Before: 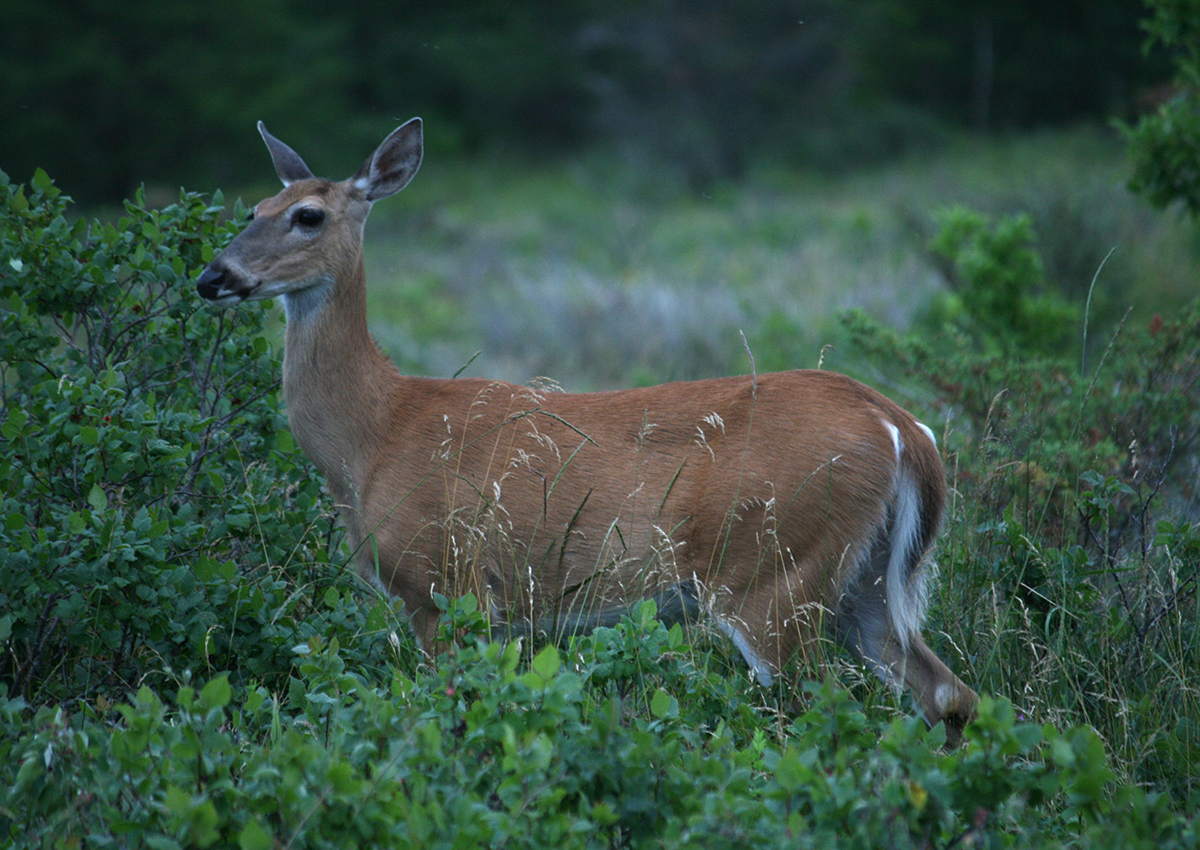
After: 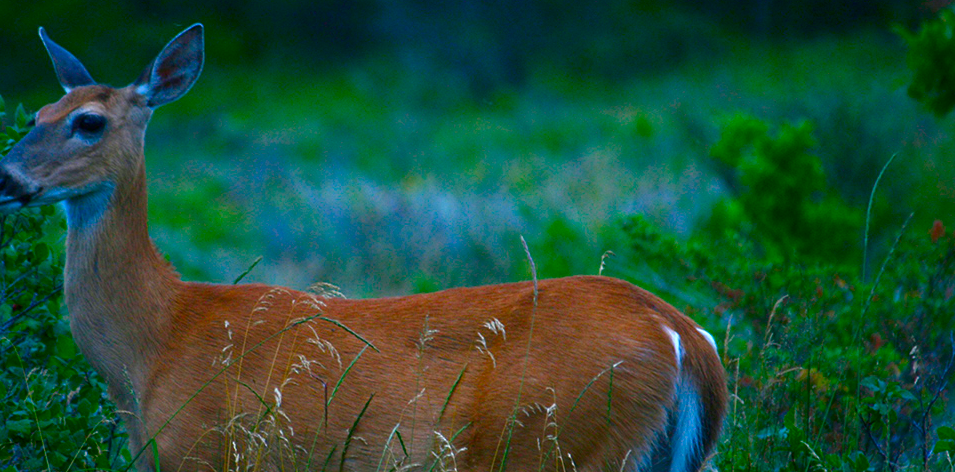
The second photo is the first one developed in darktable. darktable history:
color balance rgb: shadows lift › chroma 1.016%, shadows lift › hue 217.09°, highlights gain › chroma 0.189%, highlights gain › hue 330.91°, linear chroma grading › shadows 10.187%, linear chroma grading › highlights 9.86%, linear chroma grading › global chroma 14.564%, linear chroma grading › mid-tones 14.815%, perceptual saturation grading › global saturation 0.381%, perceptual saturation grading › mid-tones 6.321%, perceptual saturation grading › shadows 72.26%, global vibrance 9.933%
crop: left 18.253%, top 11.11%, right 2.084%, bottom 33.252%
color correction: highlights b* -0.021, saturation 1.36
contrast brightness saturation: brightness -0.092
